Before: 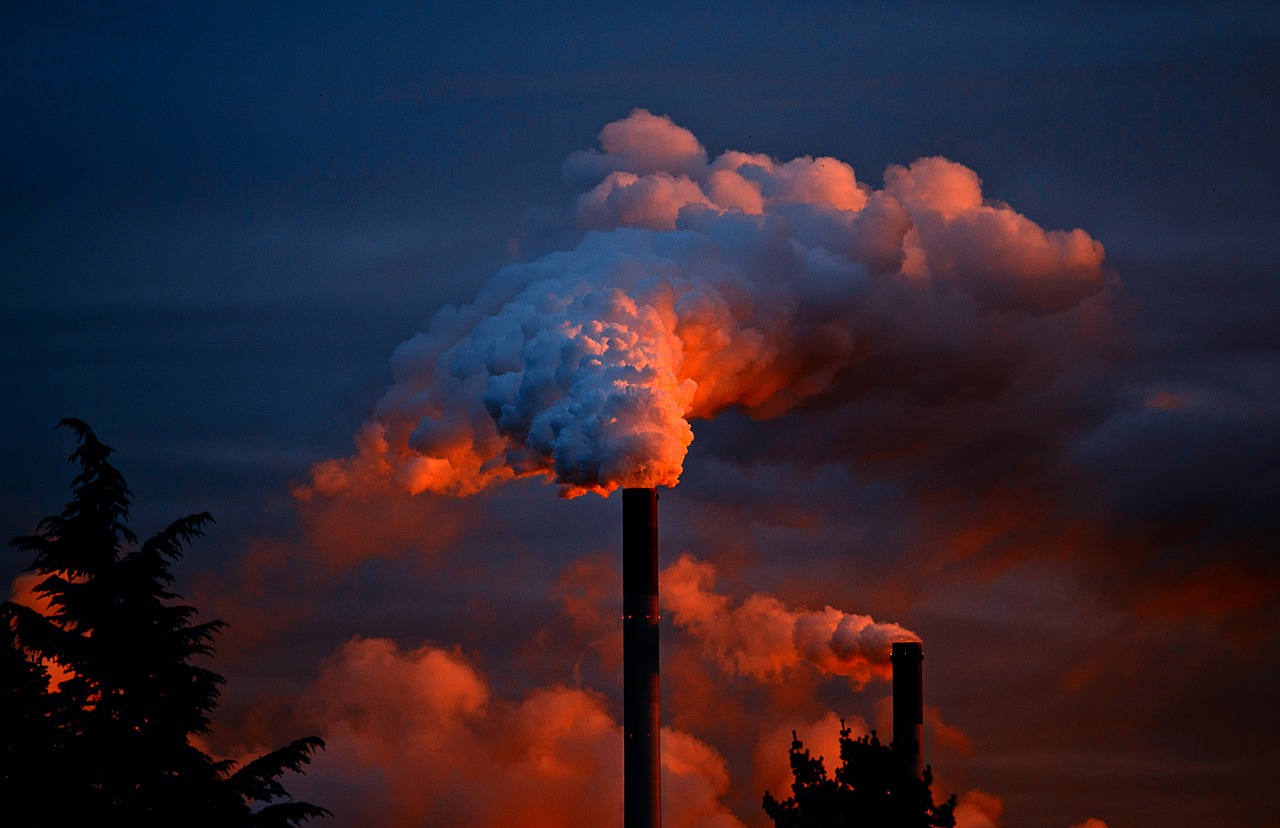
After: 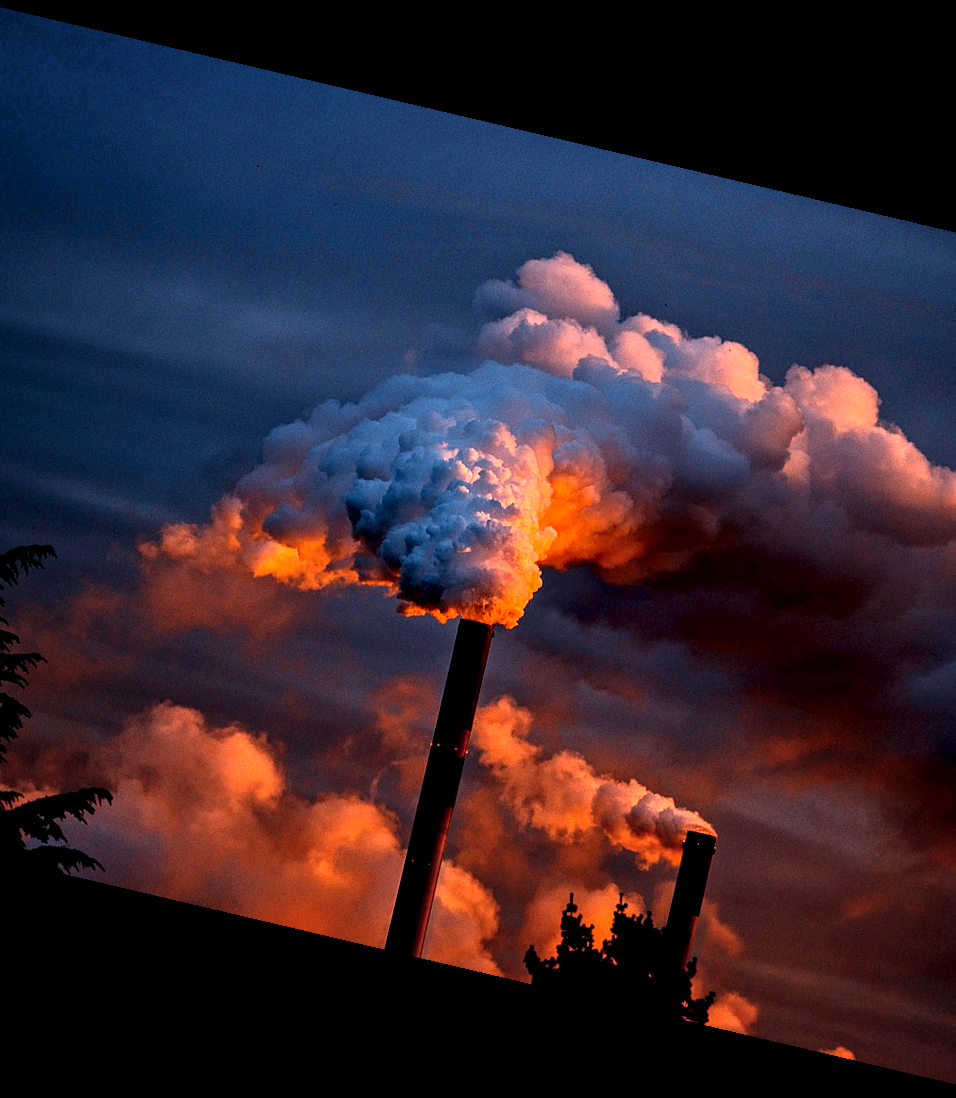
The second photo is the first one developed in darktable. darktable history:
rotate and perspective: rotation 13.27°, automatic cropping off
color balance: lift [1, 1, 0.999, 1.001], gamma [1, 1.003, 1.005, 0.995], gain [1, 0.992, 0.988, 1.012], contrast 5%, output saturation 110%
local contrast: highlights 19%, detail 186%
crop and rotate: left 15.546%, right 17.787%
shadows and highlights: radius 125.46, shadows 30.51, highlights -30.51, low approximation 0.01, soften with gaussian
